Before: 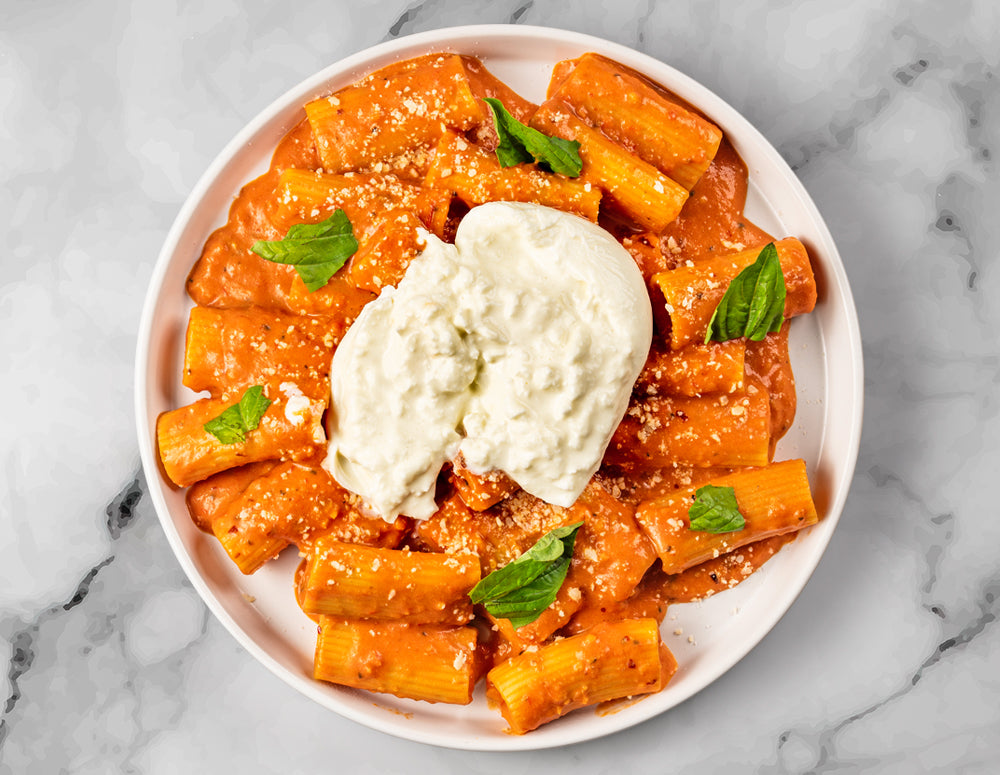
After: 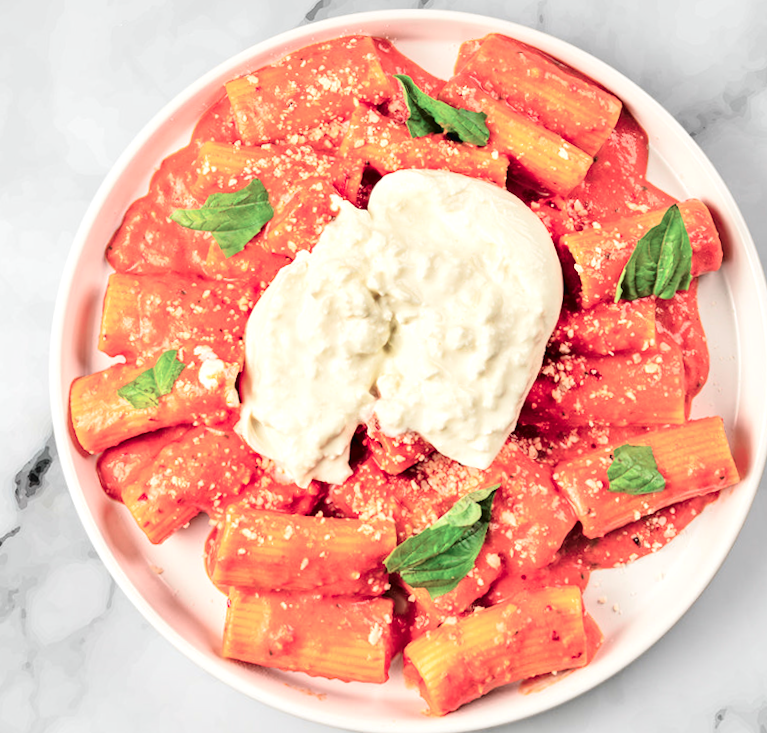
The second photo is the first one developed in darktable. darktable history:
tone curve: curves: ch0 [(0, 0.009) (0.105, 0.069) (0.195, 0.154) (0.289, 0.278) (0.384, 0.391) (0.513, 0.53) (0.66, 0.667) (0.895, 0.863) (1, 0.919)]; ch1 [(0, 0) (0.161, 0.092) (0.35, 0.33) (0.403, 0.395) (0.456, 0.469) (0.502, 0.499) (0.519, 0.514) (0.576, 0.587) (0.642, 0.645) (0.701, 0.742) (1, 0.942)]; ch2 [(0, 0) (0.371, 0.362) (0.437, 0.437) (0.501, 0.5) (0.53, 0.528) (0.569, 0.551) (0.619, 0.58) (0.883, 0.752) (1, 0.929)], color space Lab, independent channels, preserve colors none
exposure: black level correction 0, exposure 0.7 EV, compensate exposure bias true, compensate highlight preservation false
crop and rotate: angle 1°, left 4.281%, top 0.642%, right 11.383%, bottom 2.486%
rotate and perspective: rotation 0.215°, lens shift (vertical) -0.139, crop left 0.069, crop right 0.939, crop top 0.002, crop bottom 0.996
